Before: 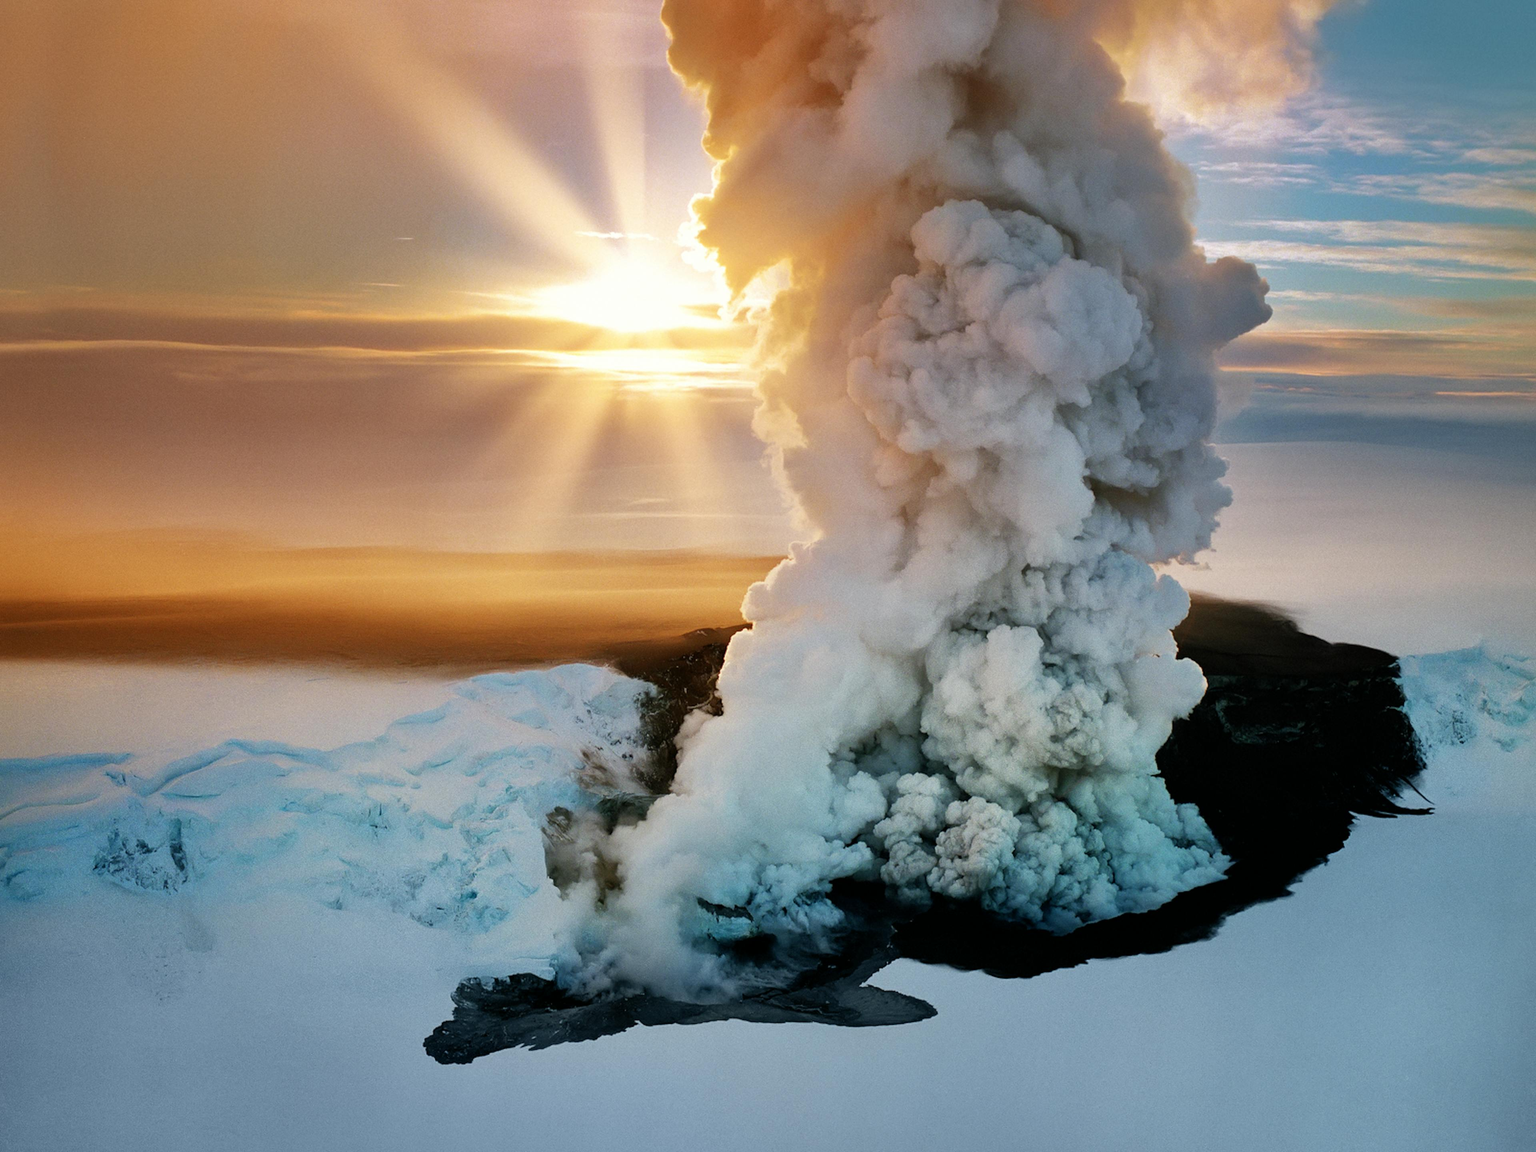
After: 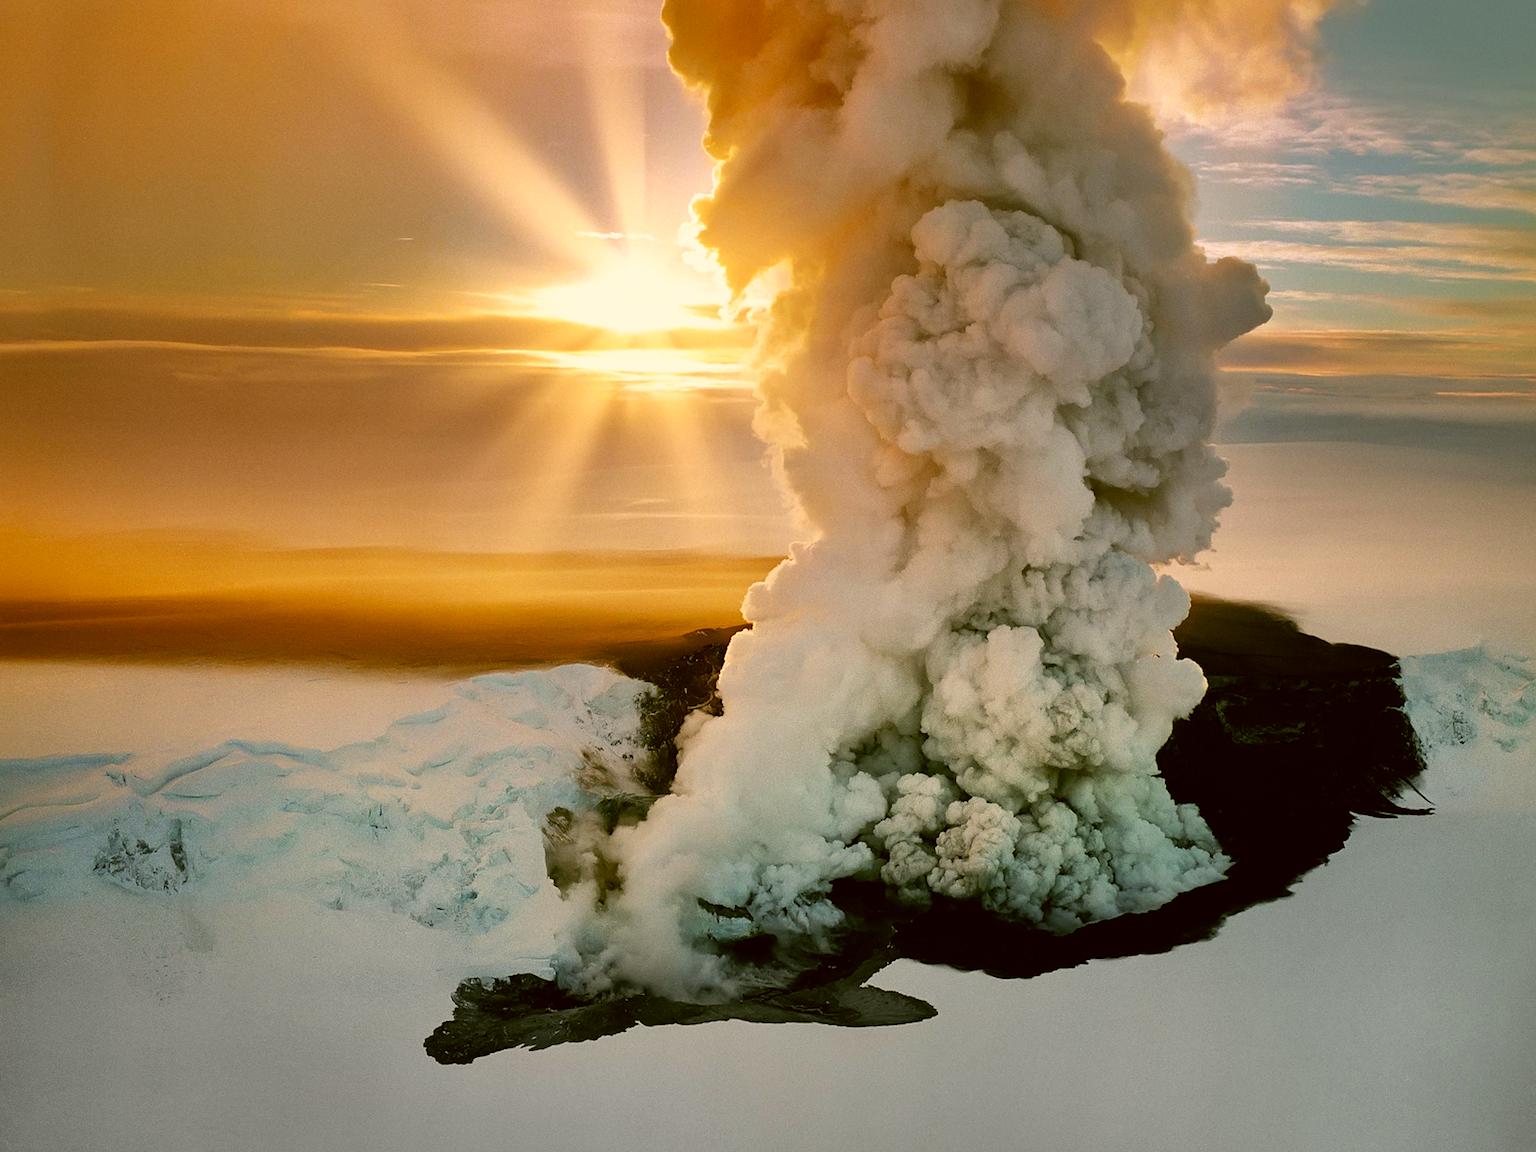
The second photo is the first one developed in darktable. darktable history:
color correction: highlights a* 8.98, highlights b* 15.09, shadows a* -0.49, shadows b* 26.52
sharpen: amount 0.478
